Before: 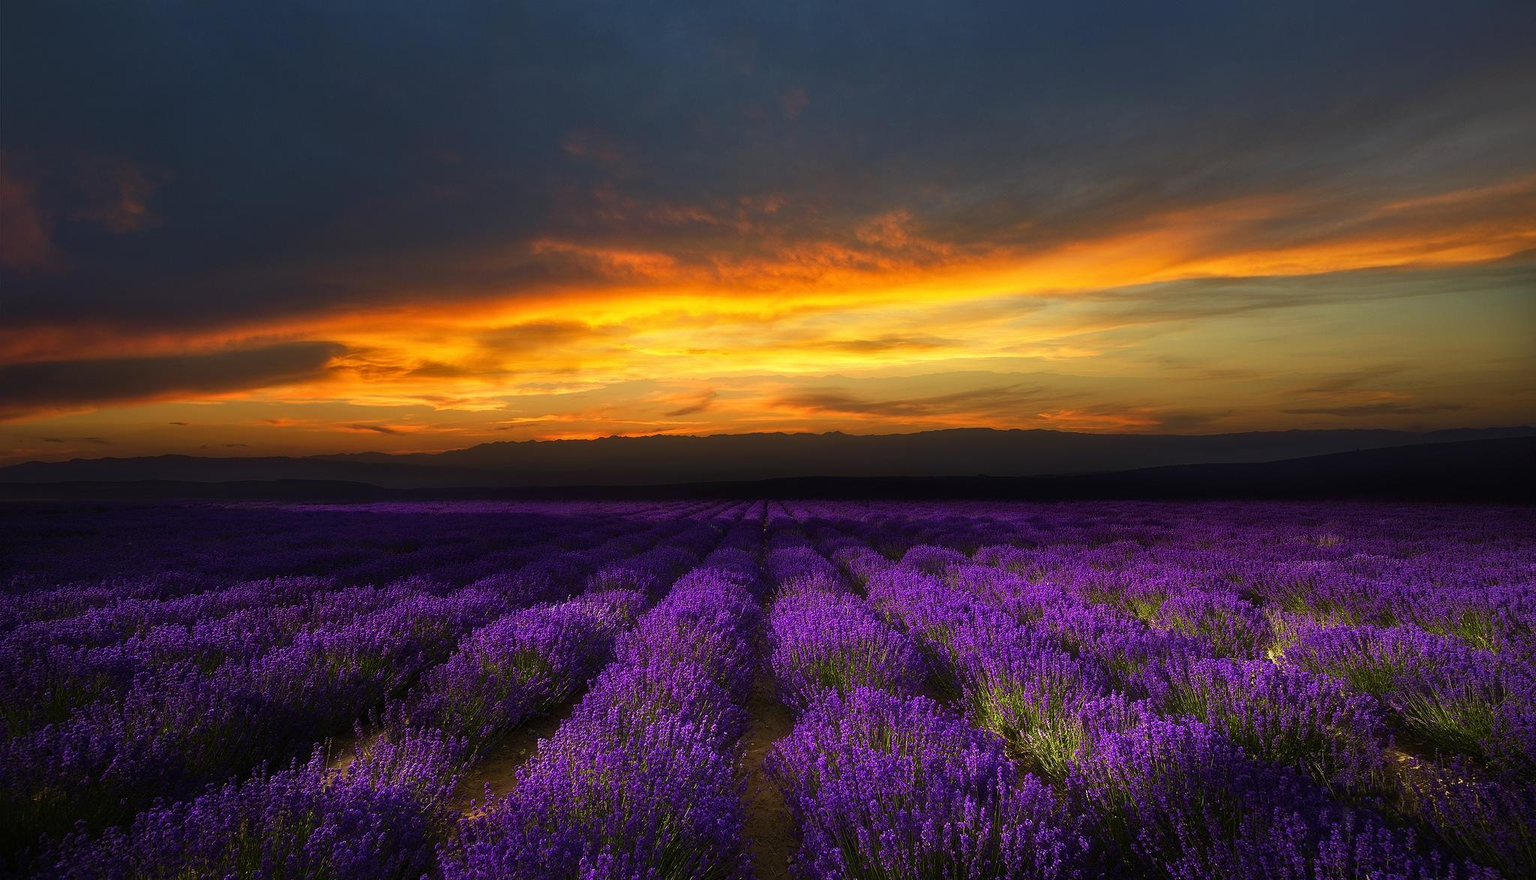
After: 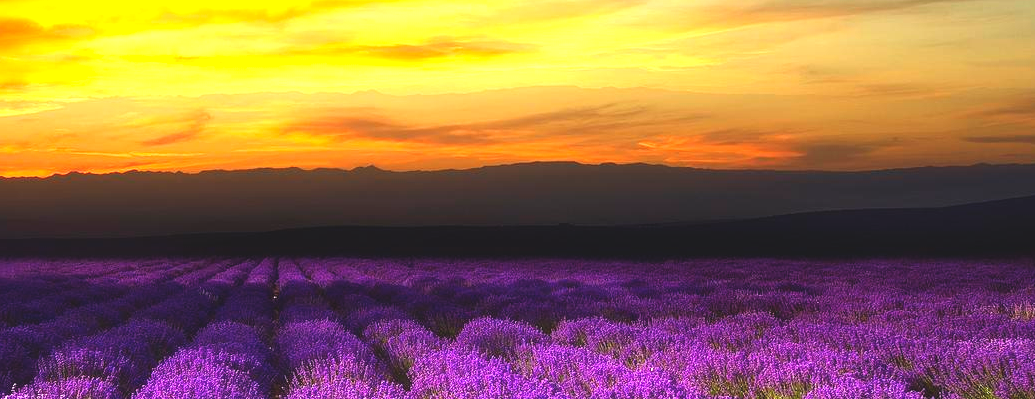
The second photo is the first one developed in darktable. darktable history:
crop: left 36.424%, top 34.923%, right 13.007%, bottom 30.998%
exposure: black level correction -0.005, exposure 1 EV, compensate highlight preservation false
